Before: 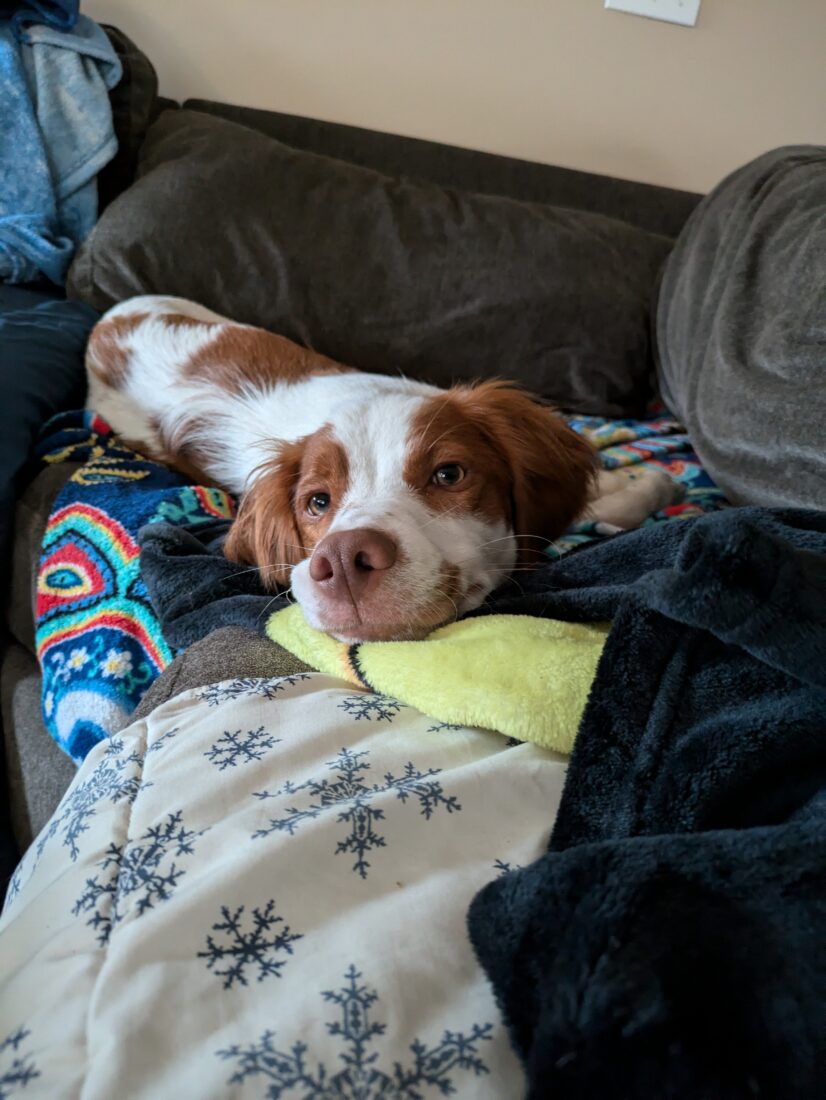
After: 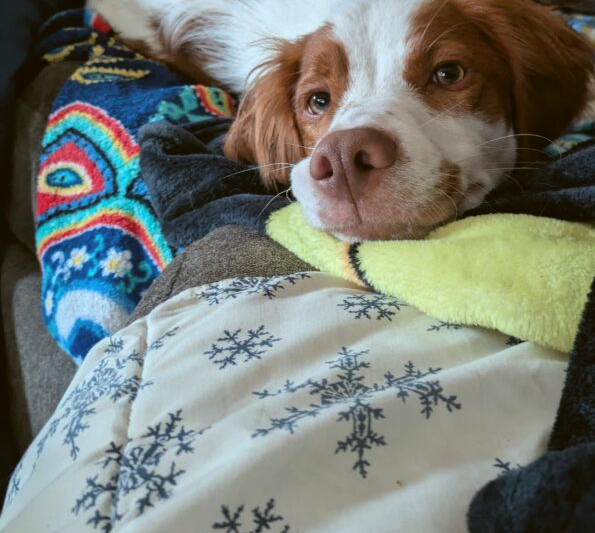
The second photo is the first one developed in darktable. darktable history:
crop: top 36.498%, right 27.964%, bottom 14.995%
color balance: lift [1.004, 1.002, 1.002, 0.998], gamma [1, 1.007, 1.002, 0.993], gain [1, 0.977, 1.013, 1.023], contrast -3.64%
